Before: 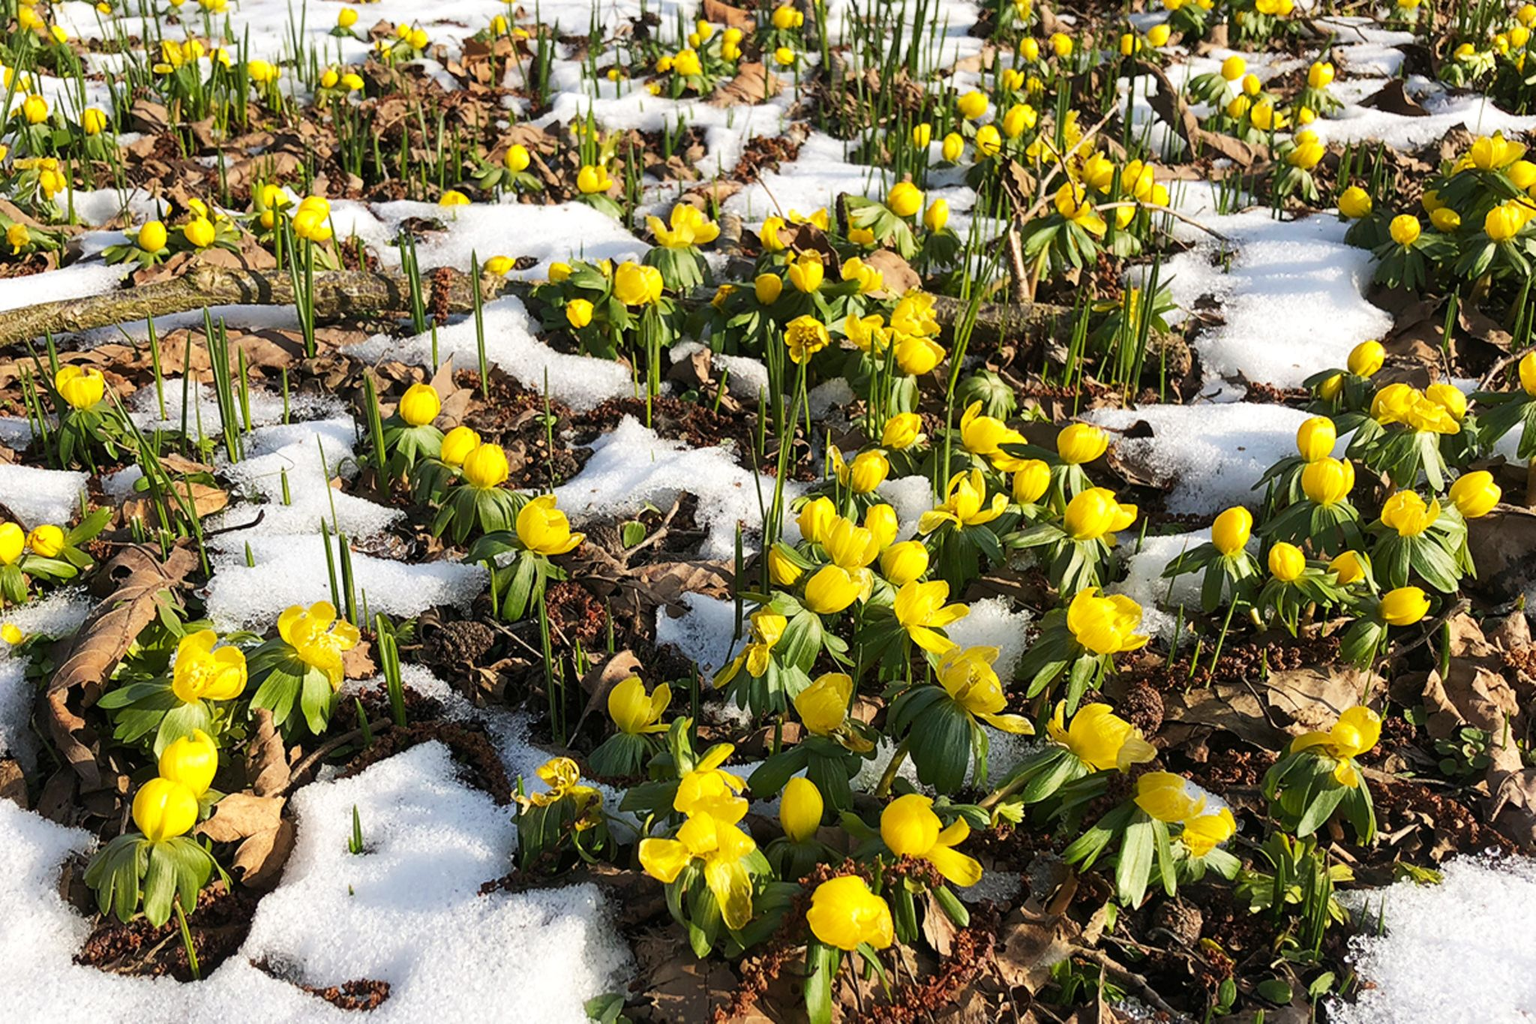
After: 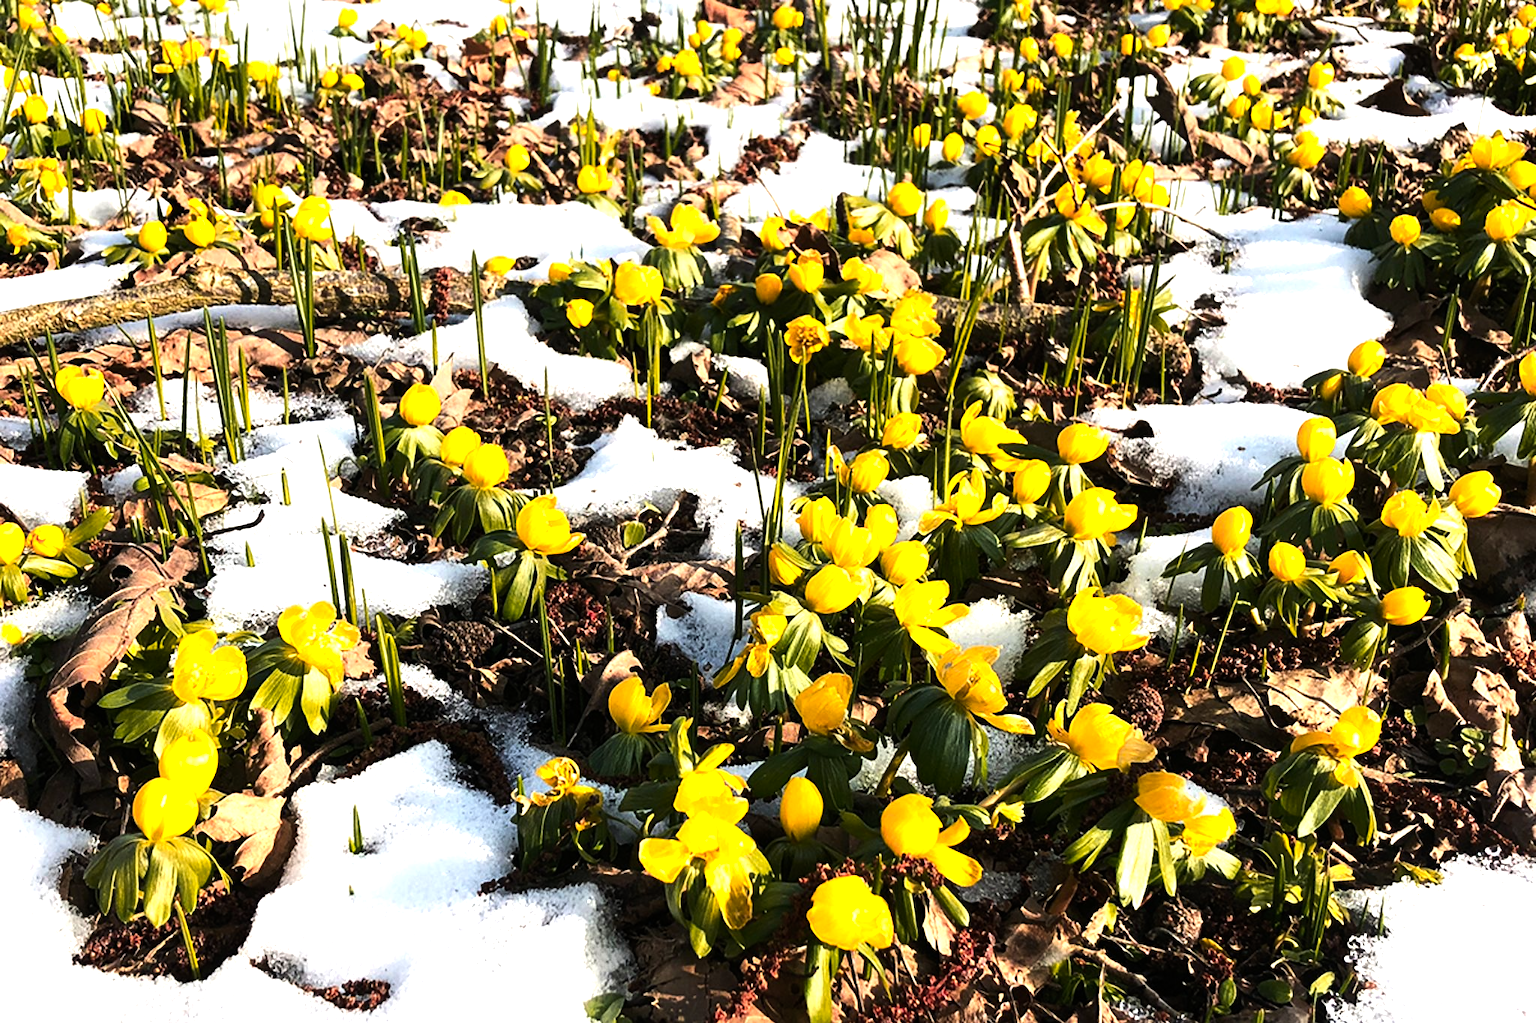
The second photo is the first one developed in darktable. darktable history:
tone equalizer: -8 EV -1.08 EV, -7 EV -1.01 EV, -6 EV -0.867 EV, -5 EV -0.578 EV, -3 EV 0.578 EV, -2 EV 0.867 EV, -1 EV 1.01 EV, +0 EV 1.08 EV, edges refinement/feathering 500, mask exposure compensation -1.57 EV, preserve details no
color zones: curves: ch1 [(0.239, 0.552) (0.75, 0.5)]; ch2 [(0.25, 0.462) (0.749, 0.457)], mix 25.94%
